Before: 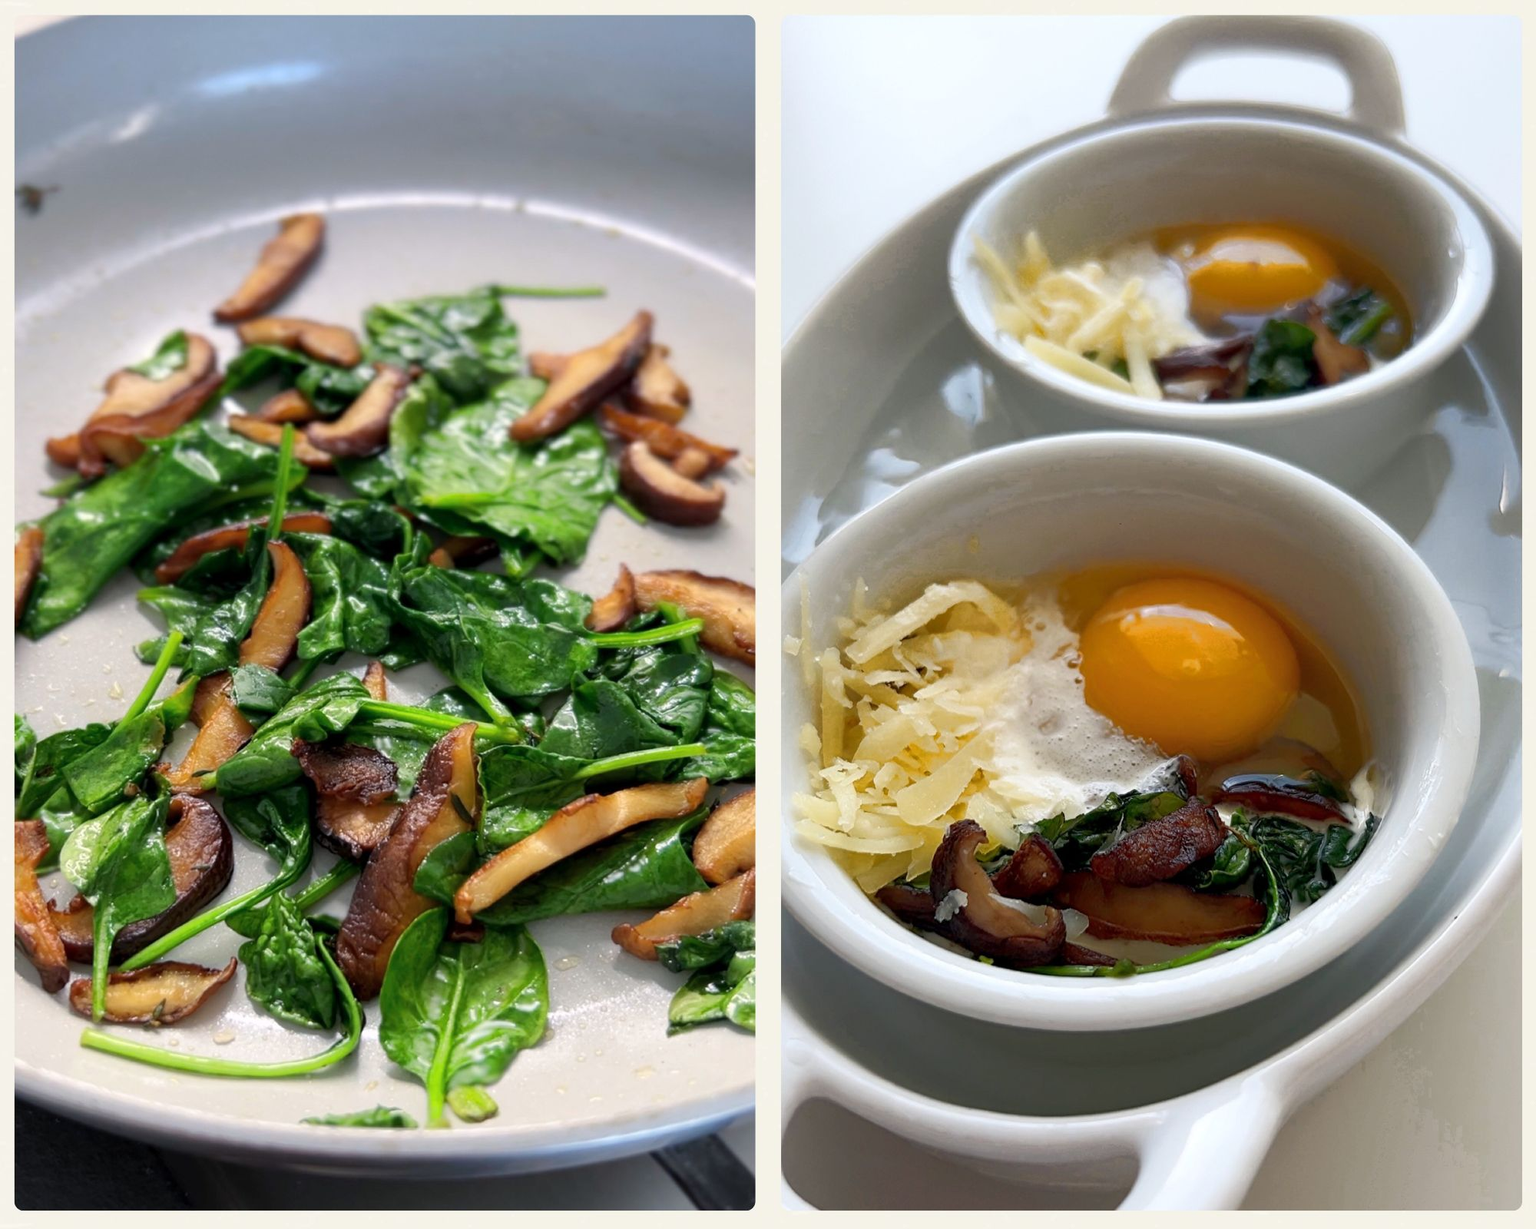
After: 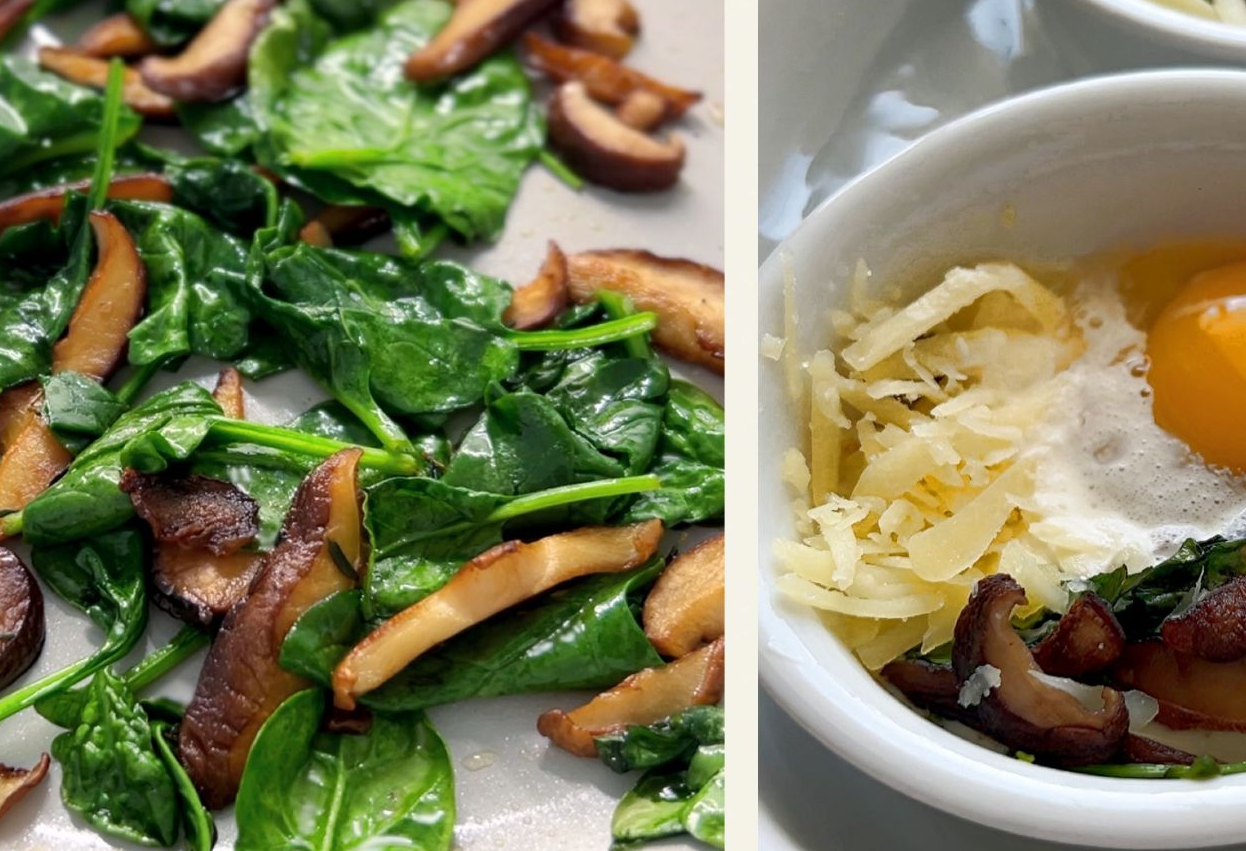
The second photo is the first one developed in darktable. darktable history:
crop: left 12.99%, top 30.859%, right 24.697%, bottom 15.892%
